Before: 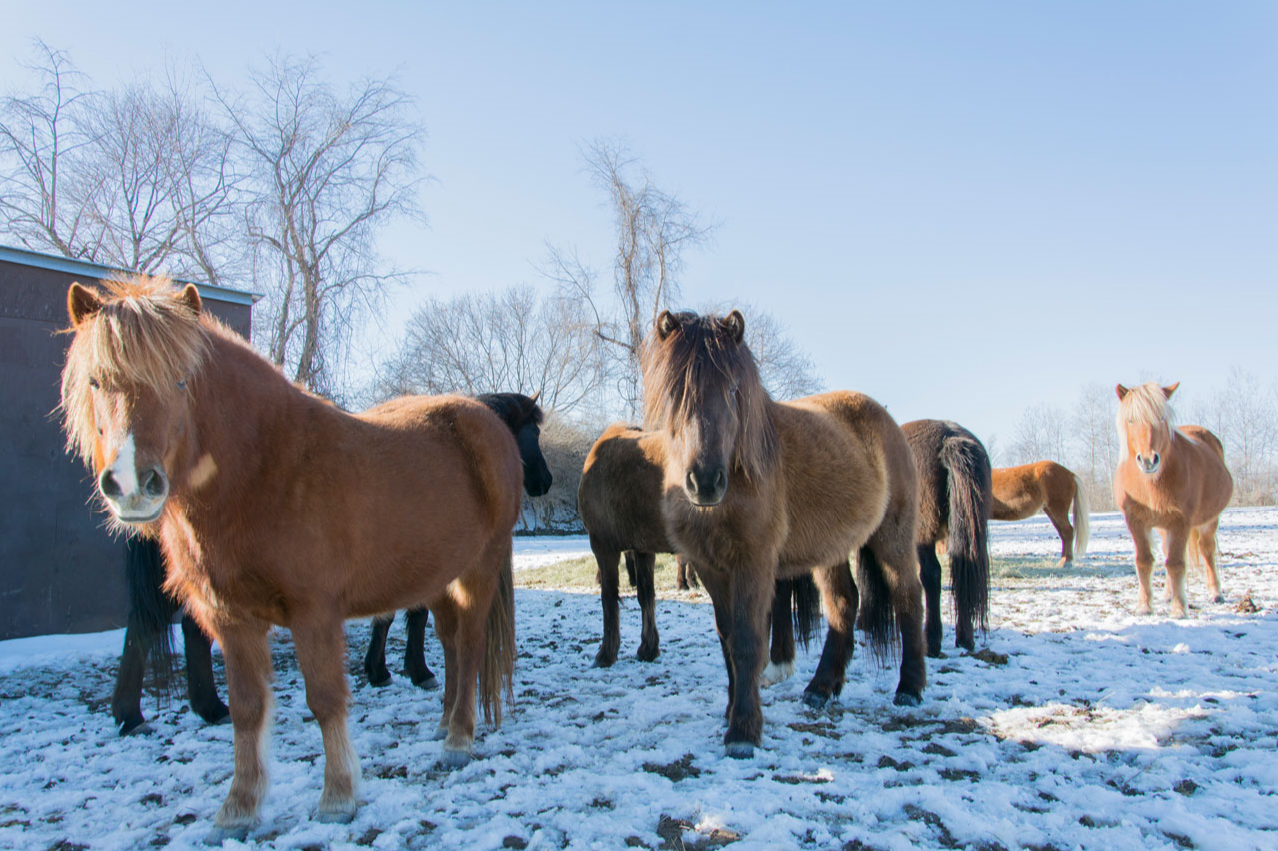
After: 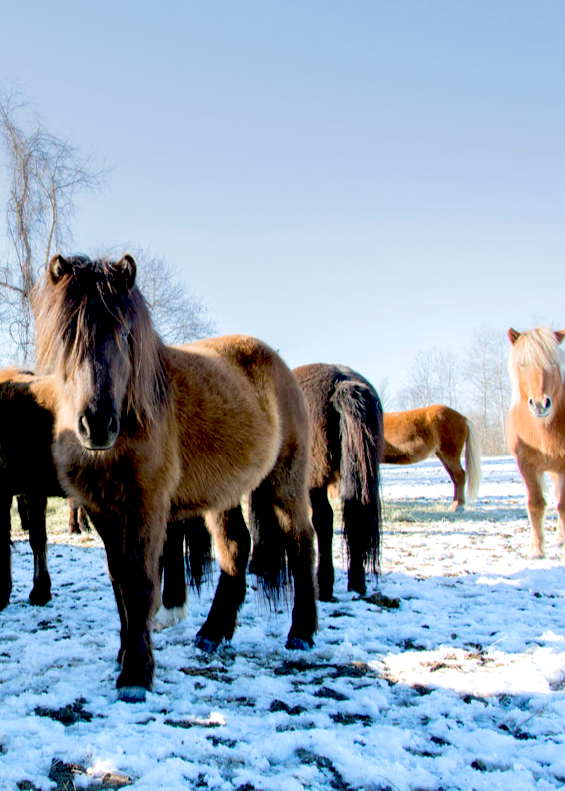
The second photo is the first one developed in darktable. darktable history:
crop: left 47.628%, top 6.643%, right 7.874%
exposure: black level correction 0.04, exposure 0.5 EV, compensate highlight preservation false
graduated density: on, module defaults
